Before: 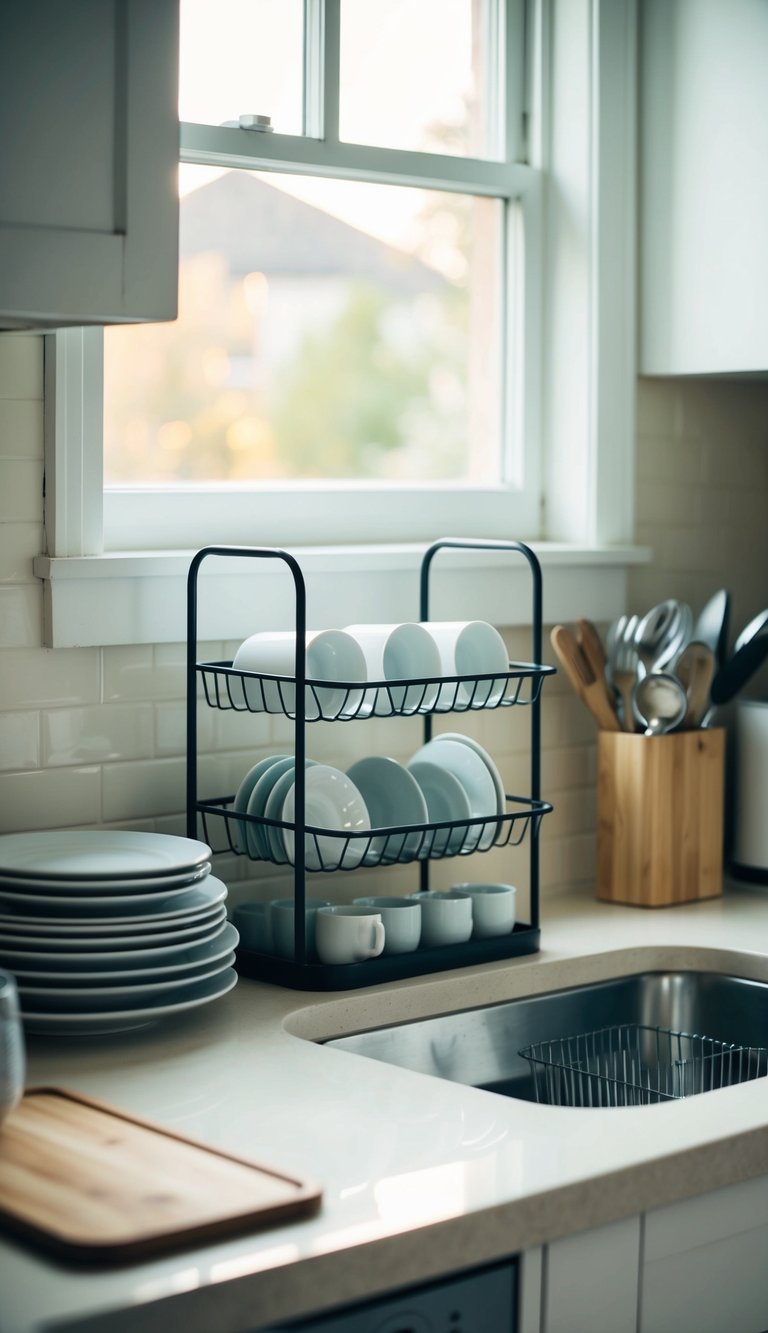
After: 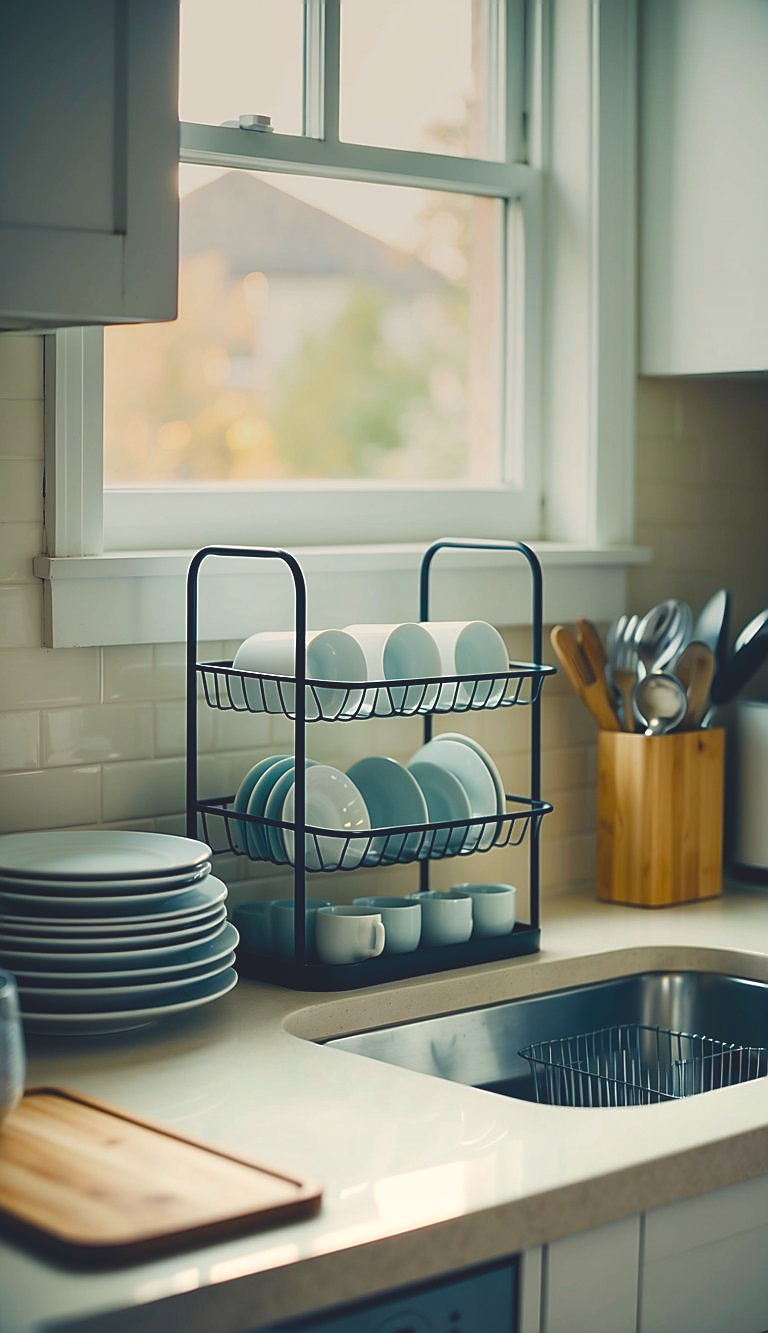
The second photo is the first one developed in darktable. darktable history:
graduated density: on, module defaults
color balance rgb: shadows lift › chroma 3%, shadows lift › hue 280.8°, power › hue 330°, highlights gain › chroma 3%, highlights gain › hue 75.6°, global offset › luminance 1.5%, perceptual saturation grading › global saturation 20%, perceptual saturation grading › highlights -25%, perceptual saturation grading › shadows 50%, global vibrance 30%
sharpen: radius 1.4, amount 1.25, threshold 0.7
